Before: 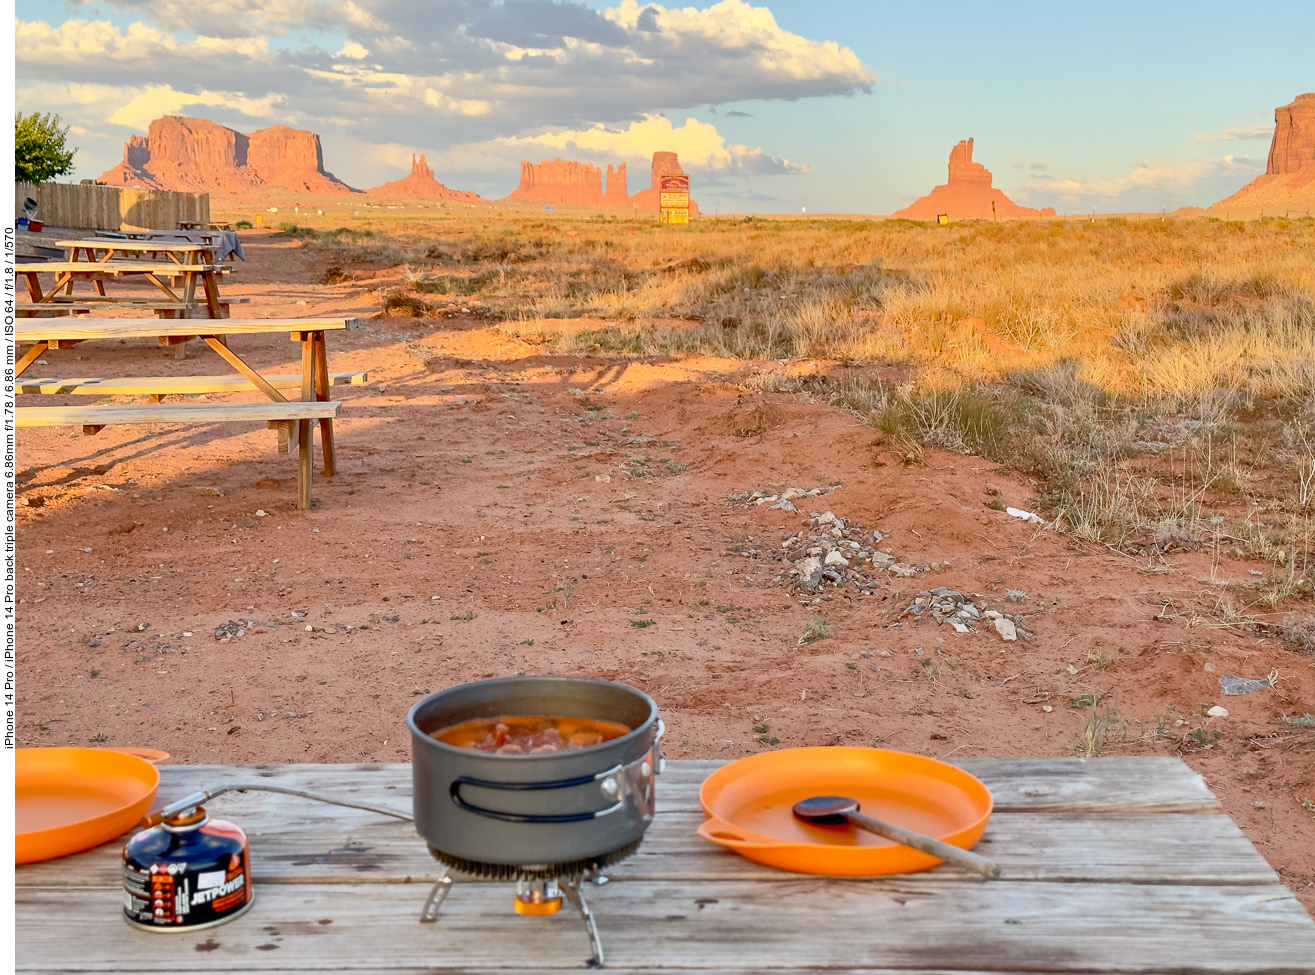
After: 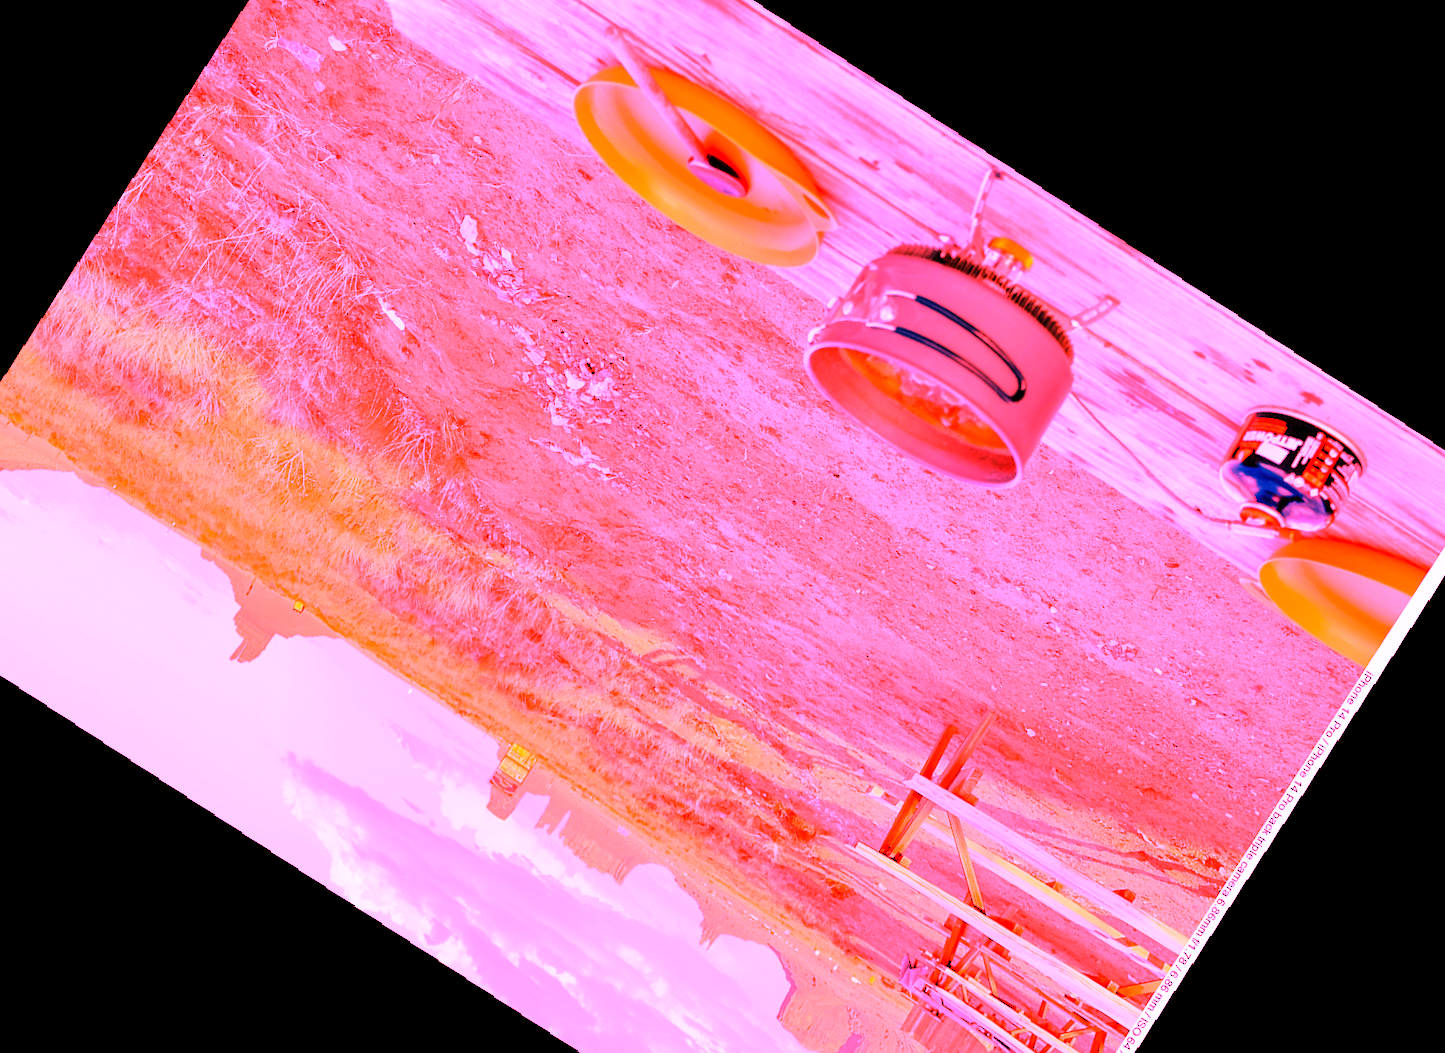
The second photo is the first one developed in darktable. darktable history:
white balance: red 4.26, blue 1.802
exposure: exposure -0.04 EV, compensate highlight preservation false
crop and rotate: angle 148.68°, left 9.111%, top 15.603%, right 4.588%, bottom 17.041%
rotate and perspective: rotation 1.72°, automatic cropping off
